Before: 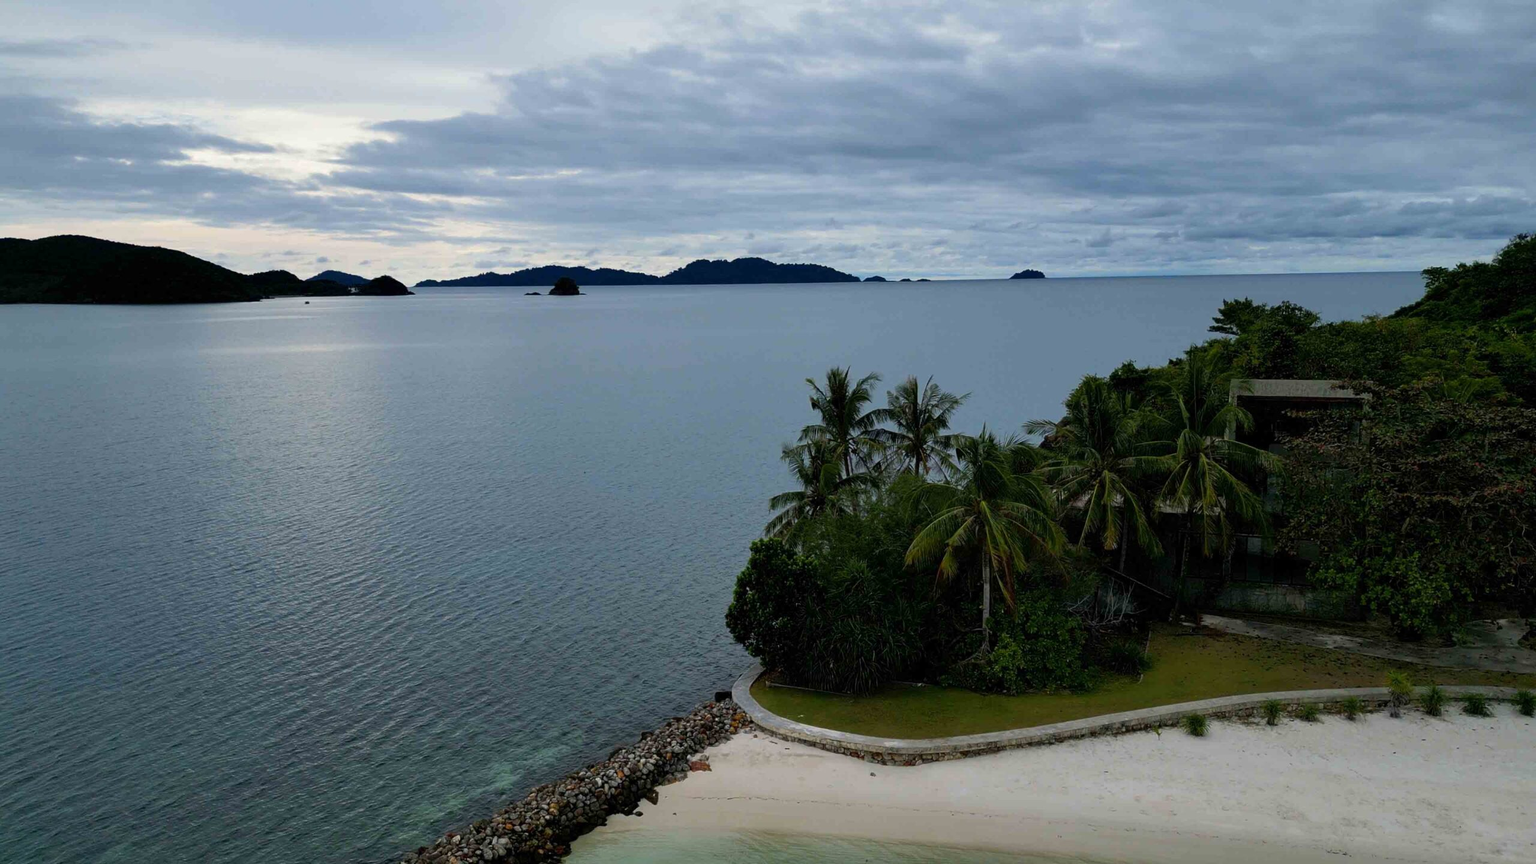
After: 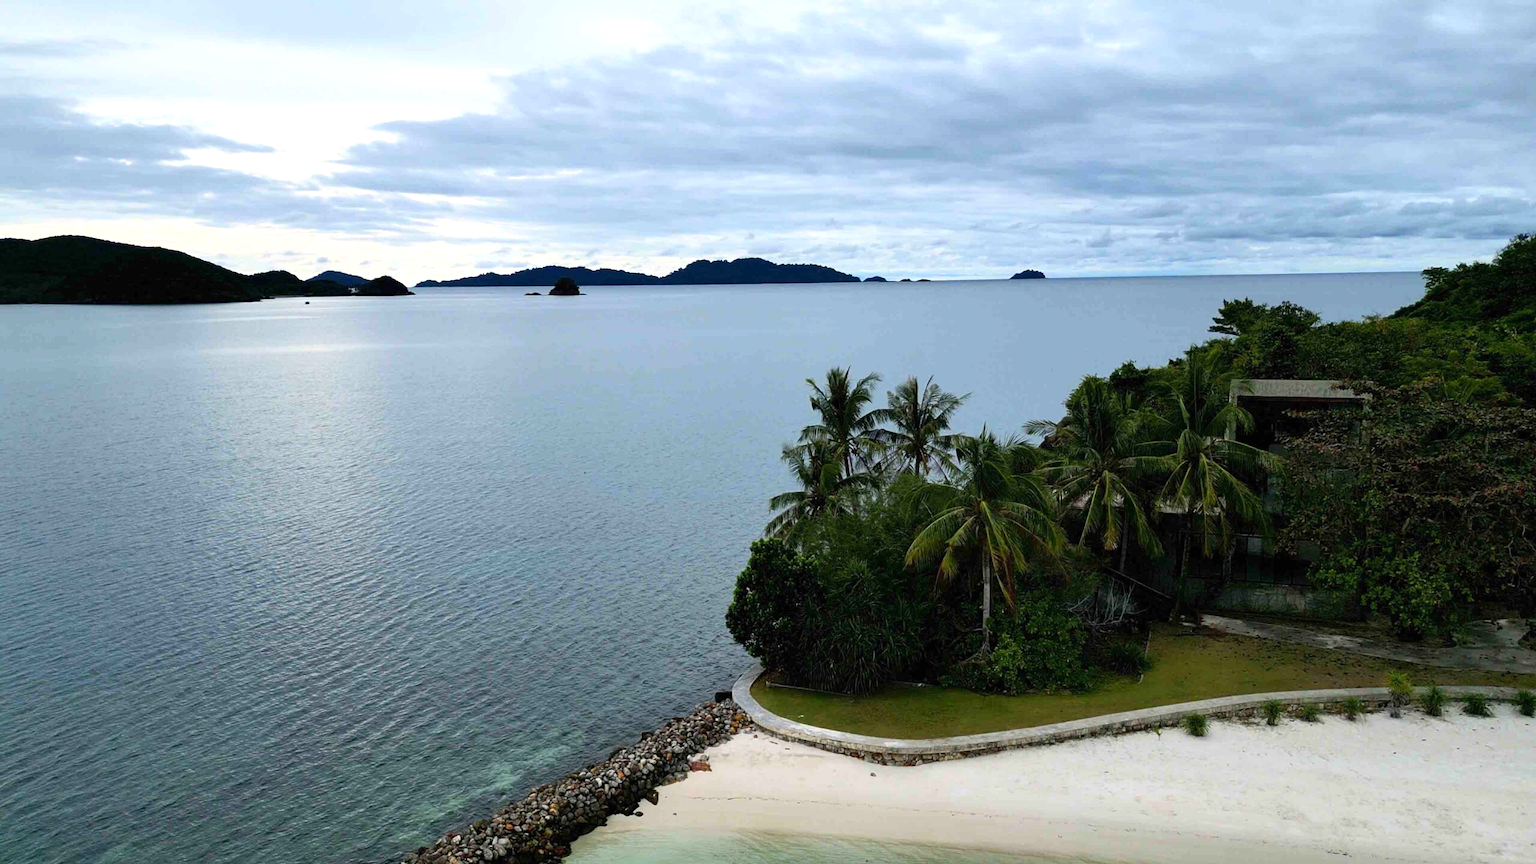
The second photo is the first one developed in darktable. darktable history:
contrast brightness saturation: contrast 0.15, brightness 0.05
exposure: black level correction 0, exposure 0.7 EV, compensate exposure bias true, compensate highlight preservation false
